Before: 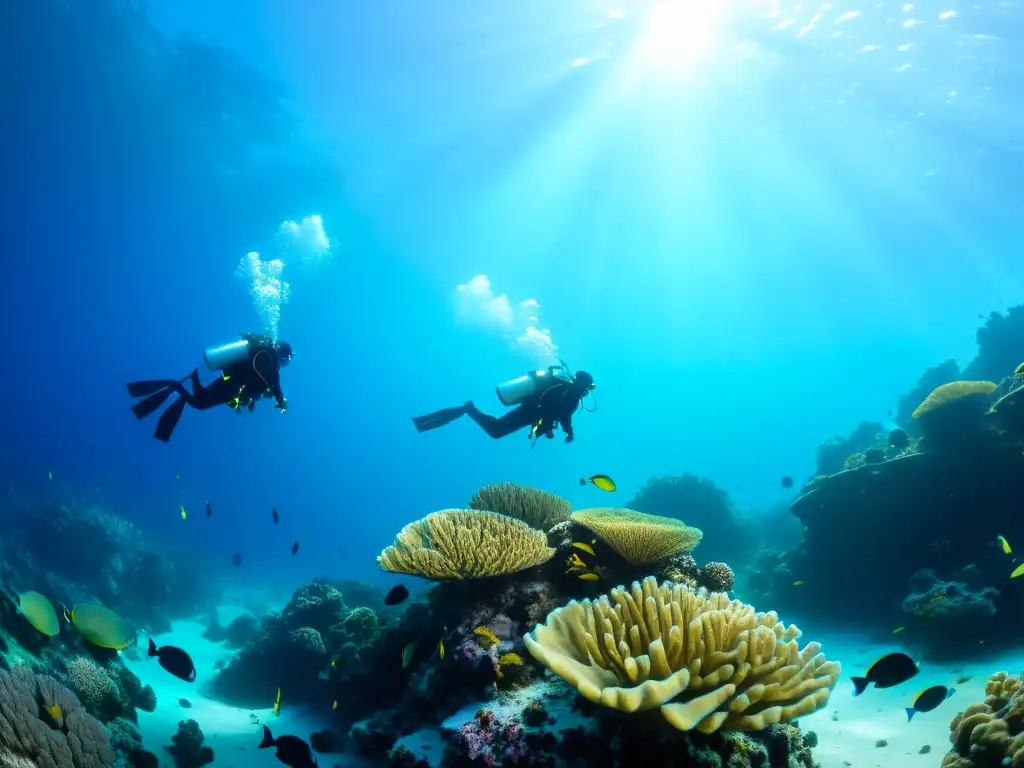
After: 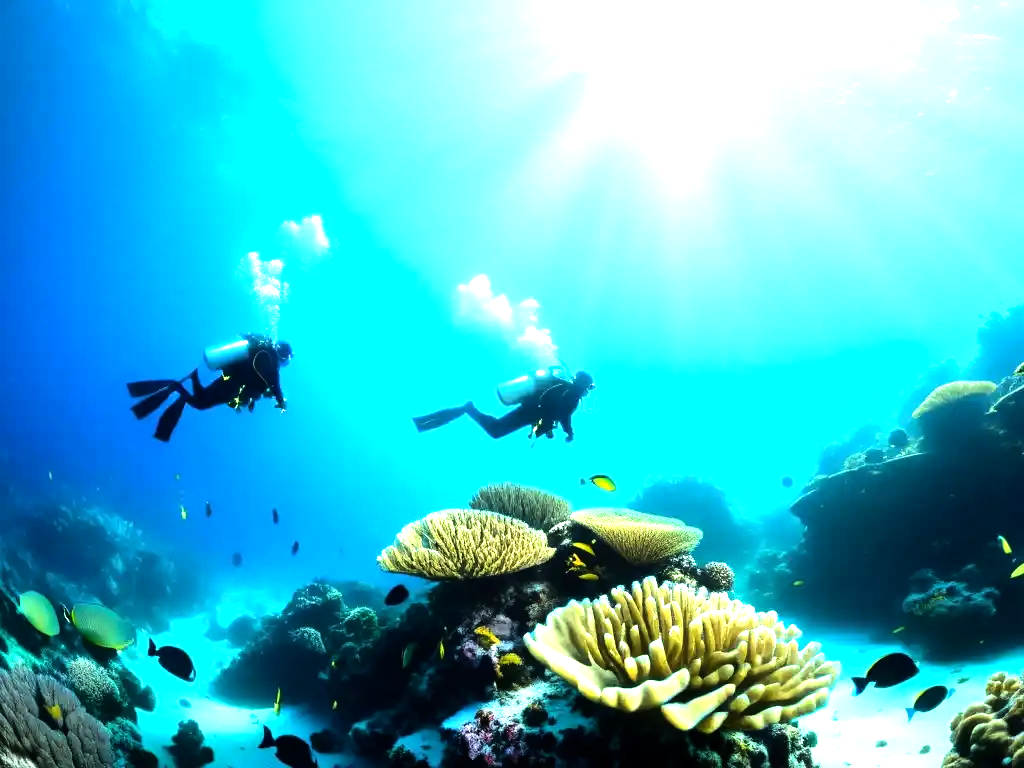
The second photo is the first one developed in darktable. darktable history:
exposure: black level correction 0.001, exposure 0.5 EV, compensate exposure bias true, compensate highlight preservation false
tone equalizer: -8 EV -1.06 EV, -7 EV -1.03 EV, -6 EV -0.903 EV, -5 EV -0.547 EV, -3 EV 0.551 EV, -2 EV 0.841 EV, -1 EV 1 EV, +0 EV 1.06 EV, edges refinement/feathering 500, mask exposure compensation -1.25 EV, preserve details no
